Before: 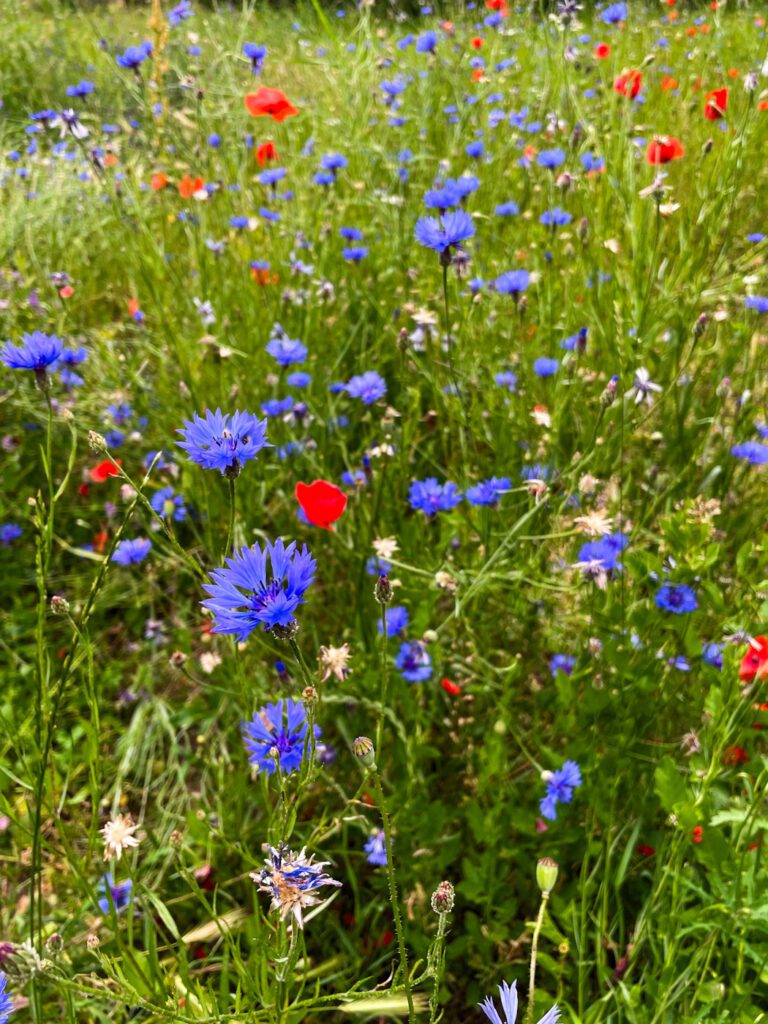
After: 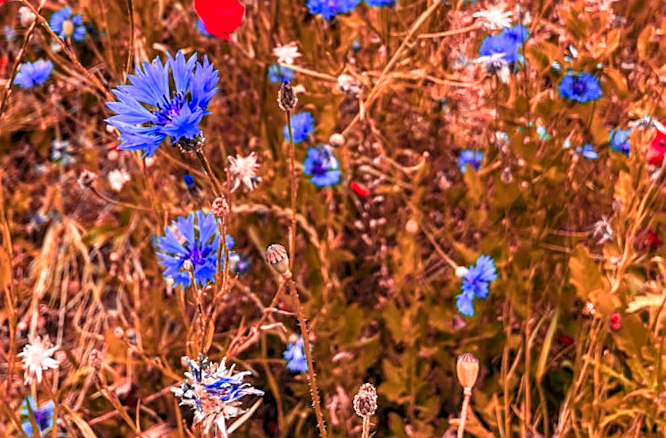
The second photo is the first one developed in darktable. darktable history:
color zones: curves: ch2 [(0, 0.5) (0.084, 0.497) (0.323, 0.335) (0.4, 0.497) (1, 0.5)], process mode strong
shadows and highlights: low approximation 0.01, soften with gaussian
sharpen: on, module defaults
contrast brightness saturation: contrast 0.07, brightness 0.08, saturation 0.18
crop and rotate: left 13.306%, top 48.129%, bottom 2.928%
local contrast: detail 130%
rotate and perspective: rotation -3.52°, crop left 0.036, crop right 0.964, crop top 0.081, crop bottom 0.919
